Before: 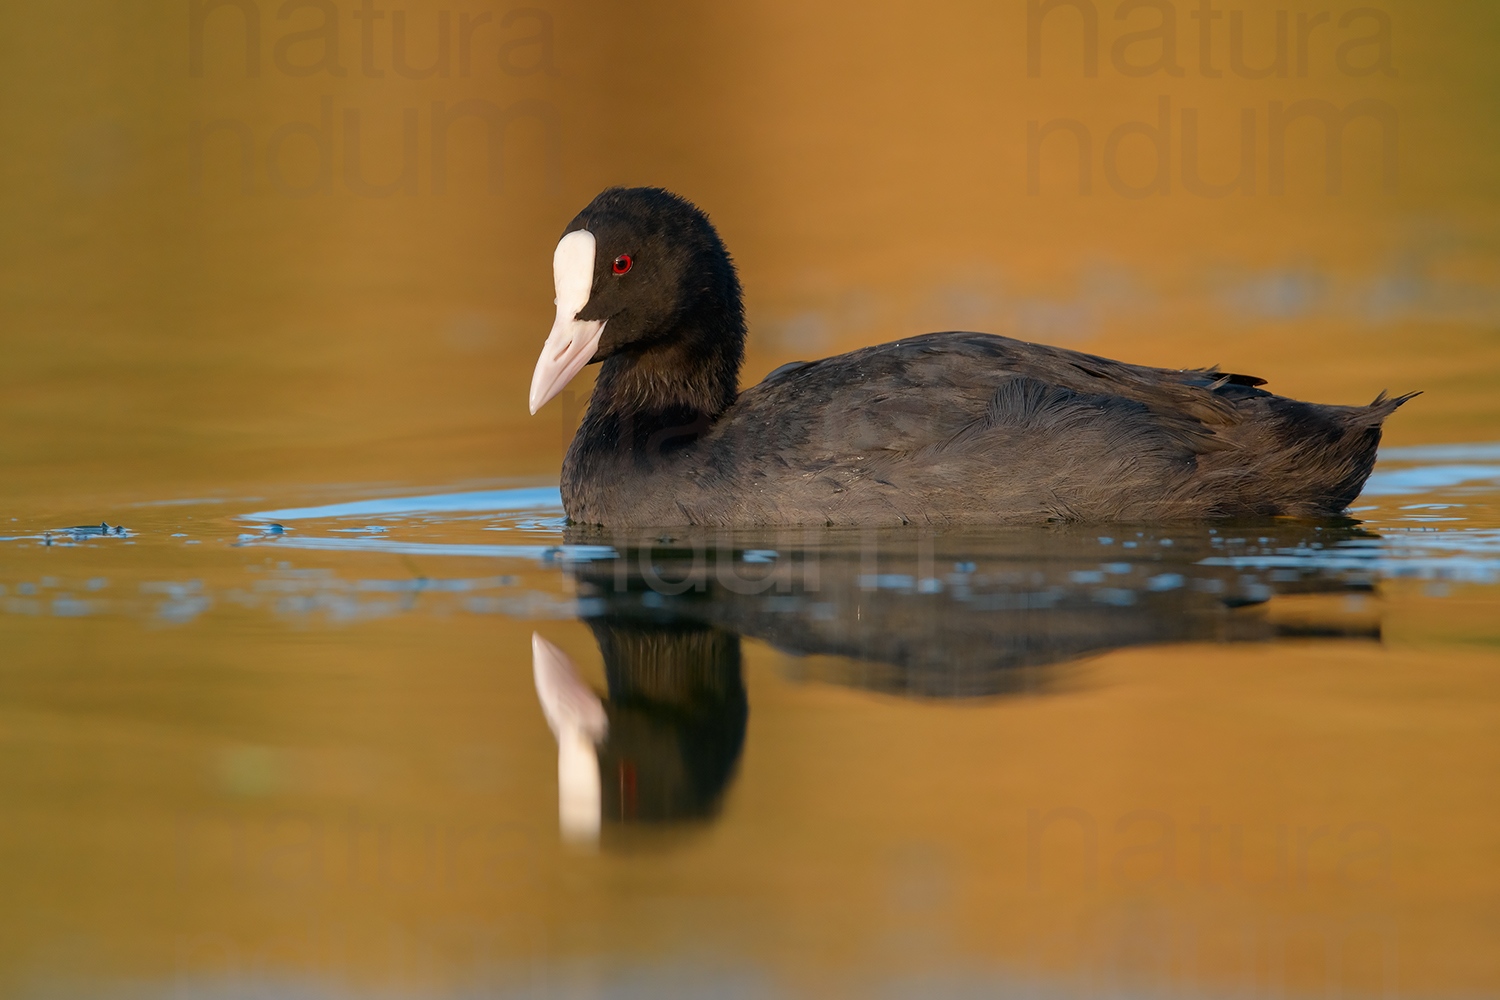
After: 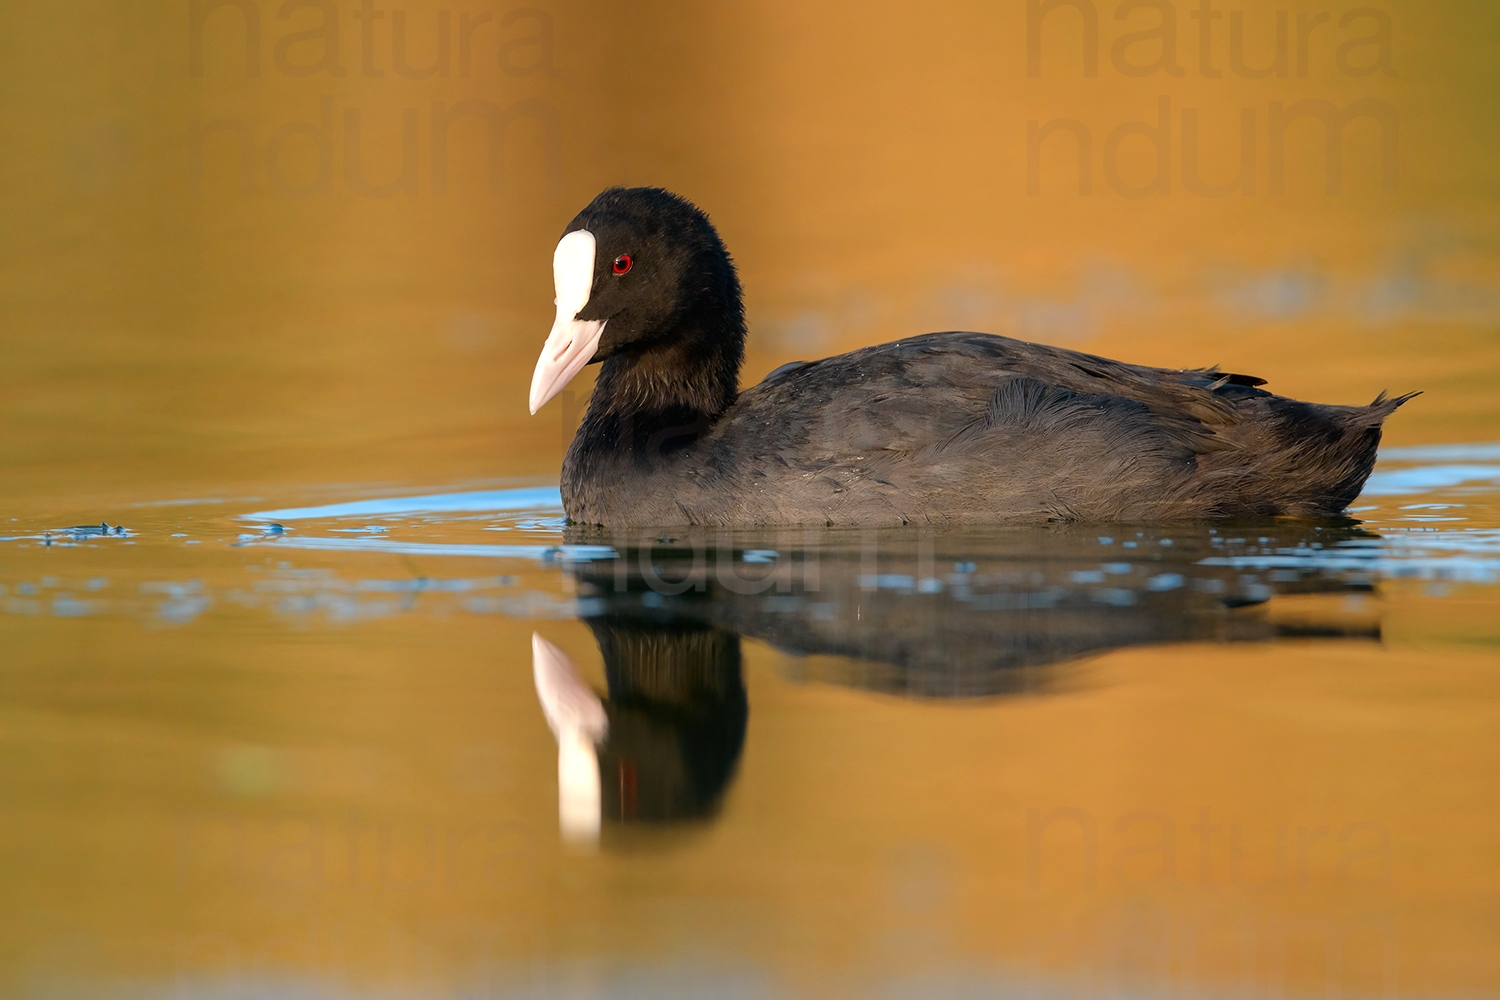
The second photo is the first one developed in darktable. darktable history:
tone equalizer: -8 EV -0.415 EV, -7 EV -0.391 EV, -6 EV -0.353 EV, -5 EV -0.193 EV, -3 EV 0.2 EV, -2 EV 0.35 EV, -1 EV 0.399 EV, +0 EV 0.404 EV
